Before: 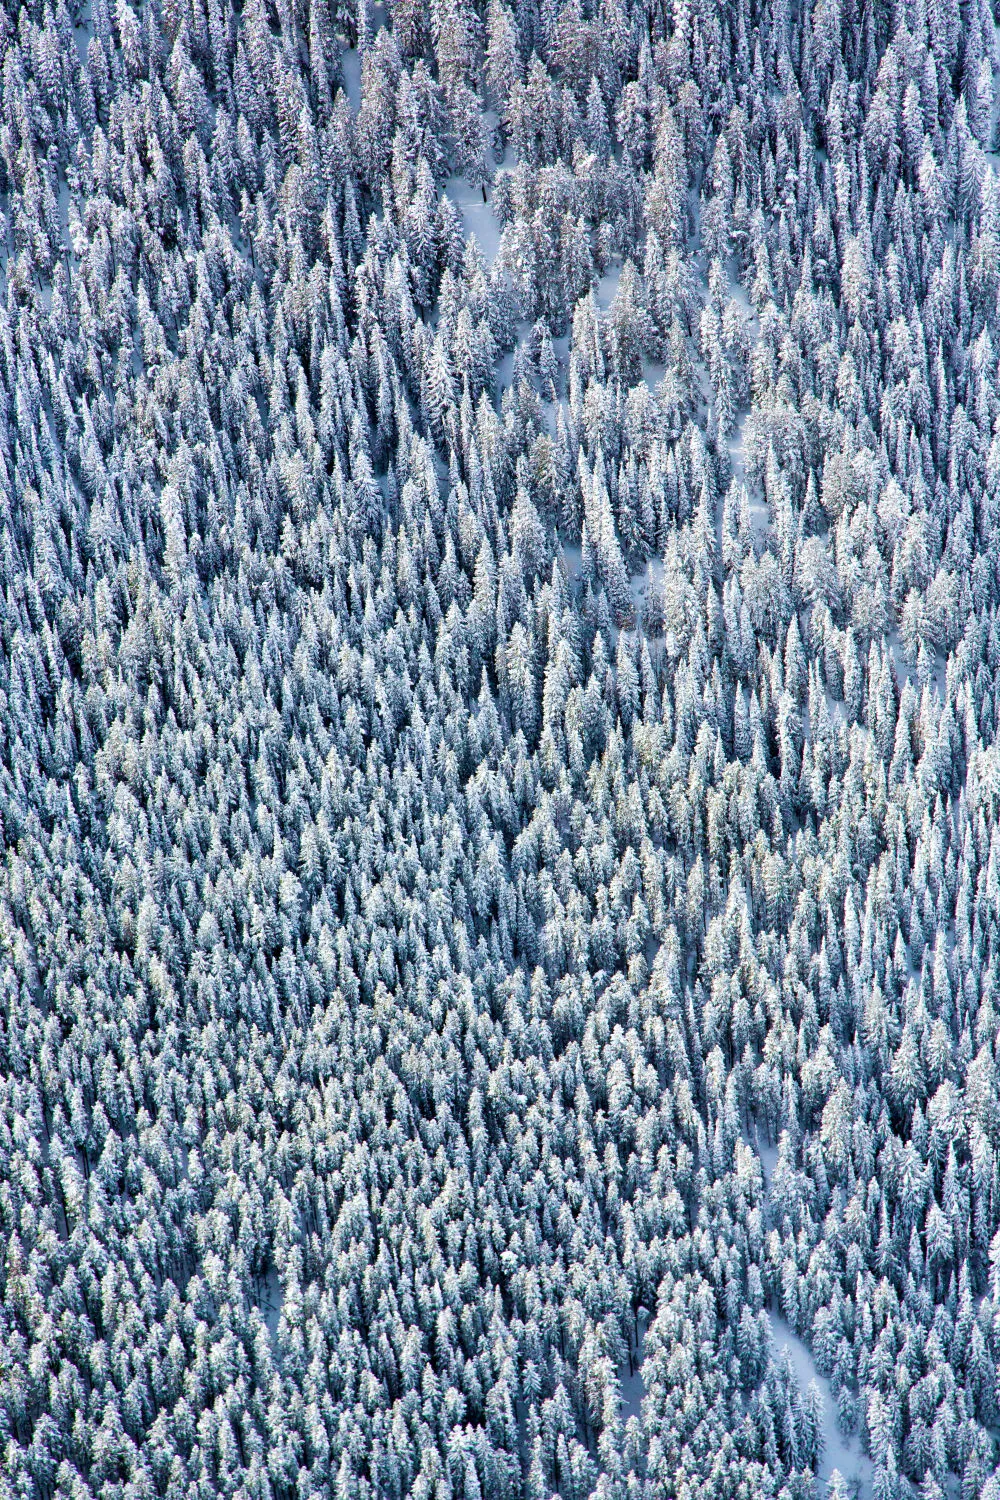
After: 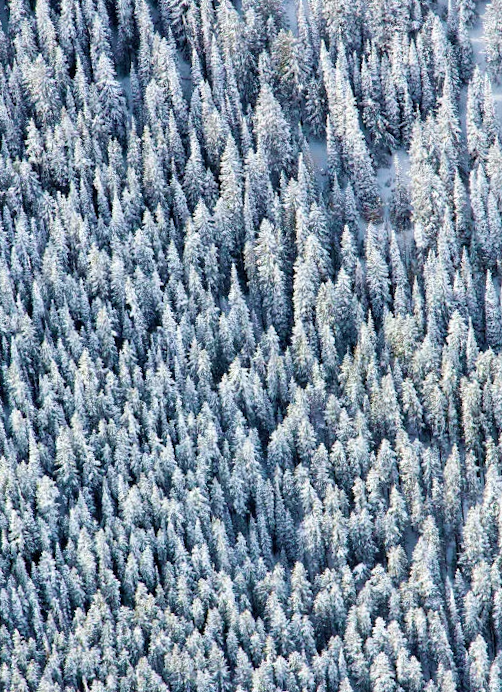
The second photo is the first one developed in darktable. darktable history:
crop: left 25%, top 25%, right 25%, bottom 25%
rotate and perspective: rotation -2°, crop left 0.022, crop right 0.978, crop top 0.049, crop bottom 0.951
contrast brightness saturation: contrast 0.01, saturation -0.05
